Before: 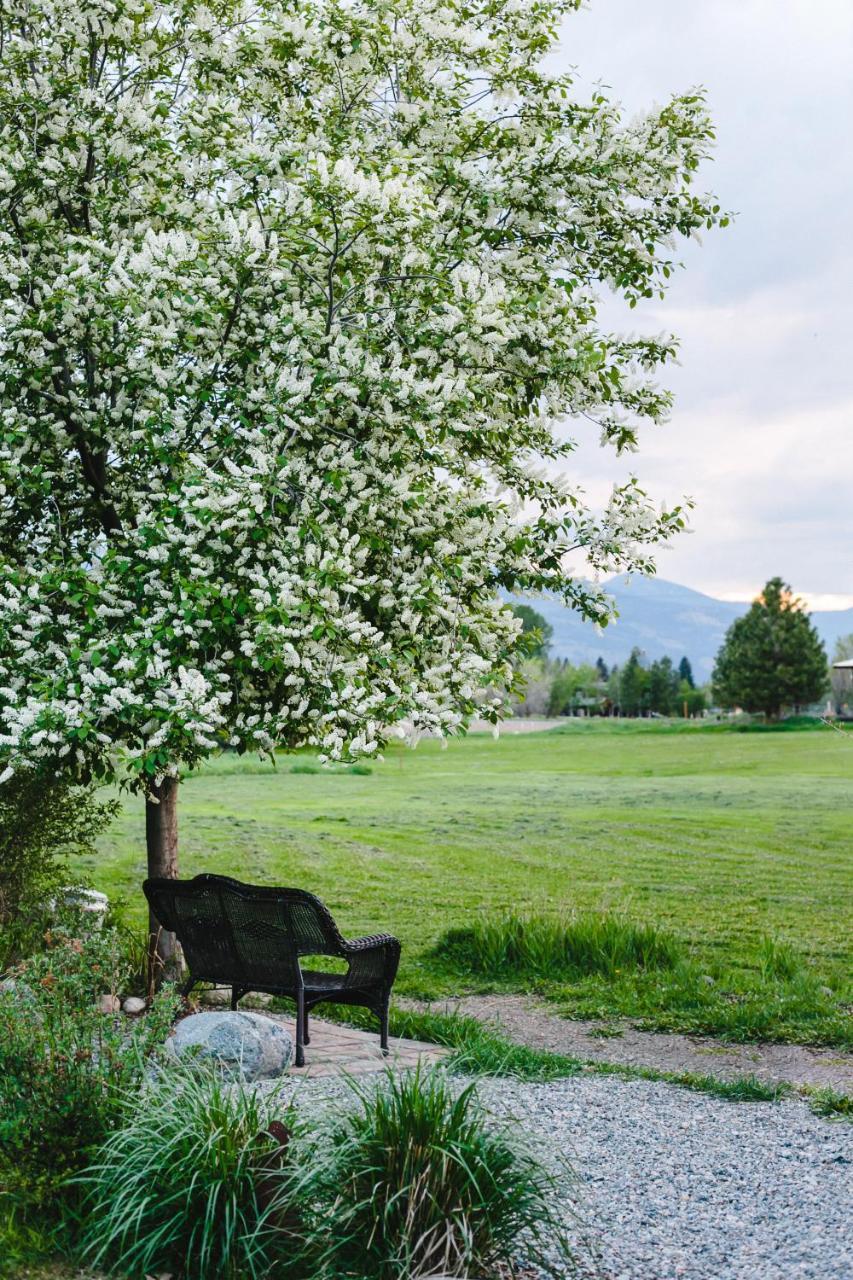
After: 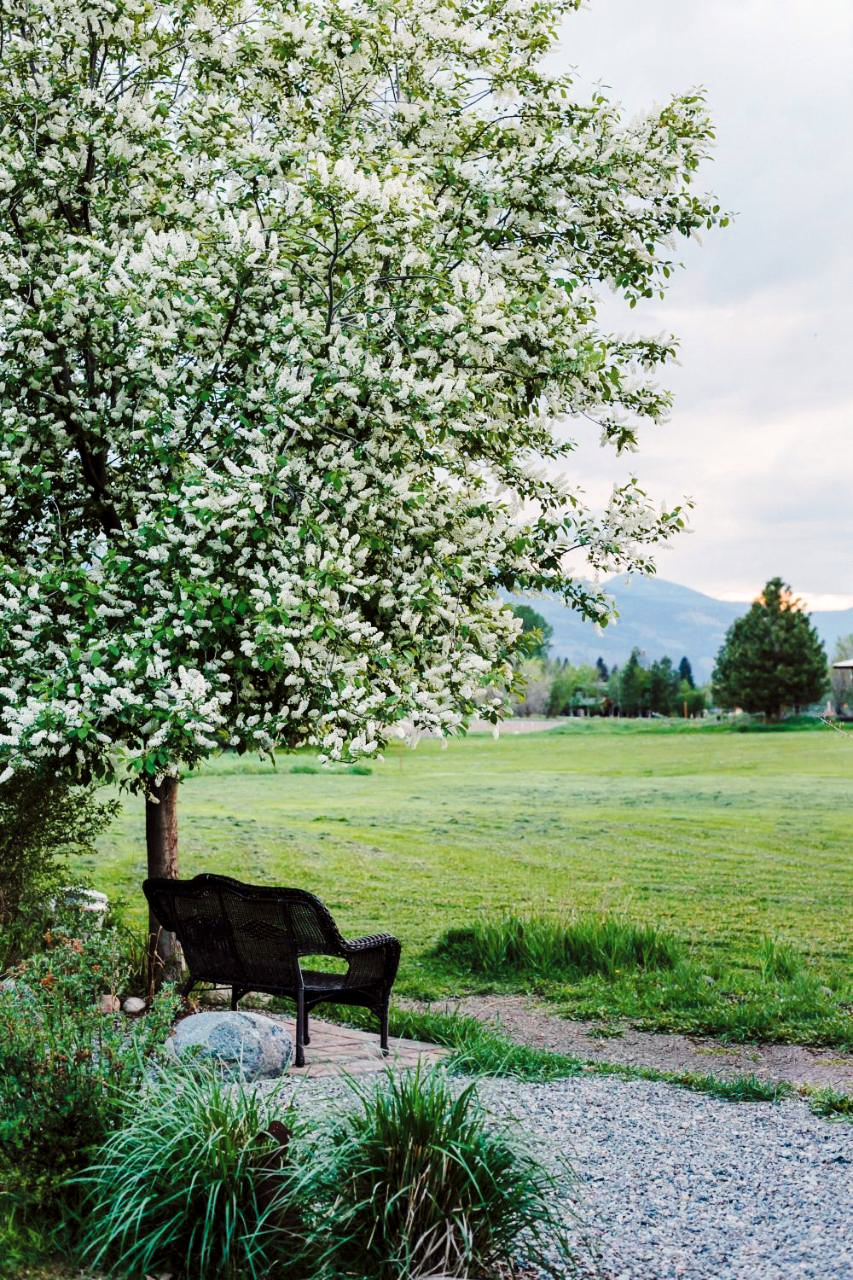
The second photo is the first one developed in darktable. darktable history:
tone curve: curves: ch0 [(0, 0) (0.003, 0.003) (0.011, 0.011) (0.025, 0.025) (0.044, 0.044) (0.069, 0.069) (0.1, 0.099) (0.136, 0.135) (0.177, 0.176) (0.224, 0.223) (0.277, 0.275) (0.335, 0.333) (0.399, 0.396) (0.468, 0.464) (0.543, 0.542) (0.623, 0.623) (0.709, 0.709) (0.801, 0.8) (0.898, 0.897) (1, 1)], preserve colors none
color look up table: target L [97.36, 95.13, 94.21, 92.55, 86.66, 83.29, 75.63, 74.72, 55.15, 47.64, 49.32, 40.16, 13.72, 200, 82.6, 78.45, 65.21, 54.6, 52.64, 49.5, 40.9, 21.73, 27.64, 22.07, 16.99, 1.34, 75.22, 67.95, 73.92, 59.82, 42.67, 48.02, 49.95, 27.89, 34.32, 38.83, 22.48, 25.29, 18.13, 5.64, 2.275, 92.49, 89.06, 72.52, 74.23, 69.98, 59.26, 36.82, 4.773], target a [-5.525, -10.61, -5.199, -31.77, -28.05, -52.3, -45.17, -6.993, 7.745, -31.14, -35.51, -39.75, -14.21, 0, 12.79, 22.95, 48.87, 77.49, 78.94, 41.05, 64.91, 10.77, 49.94, 28.75, 34.33, 4.742, 30.75, 22.09, 16.71, 67.21, 68.57, 77.07, 77.19, 40.33, 41.42, 63.81, 56.61, 52.44, 40.96, 26.18, 10.08, -8.757, -47.45, -15.36, -35.2, -9.672, -12.45, -9.926, -3.119], target b [19.05, 84.39, 41.87, 35.27, 9.273, 13.81, 65.88, 71.41, 53.22, 1.699, 45.63, 30.34, 15.92, 0, 81.19, 43.8, 18.07, 69.18, 65.09, 42.9, 40.81, 5.109, 41.34, 31.3, 18.79, 1.698, -5.15, -33.7, -3.069, -17.26, -60.16, -32.34, 2.942, -82.8, -22.1, 13.96, -90.03, -48.69, -52.53, -47.73, -12.68, -6.763, -16.81, -33.16, -12.96, -12.92, -49.65, -32.6, -0.506], num patches 49
